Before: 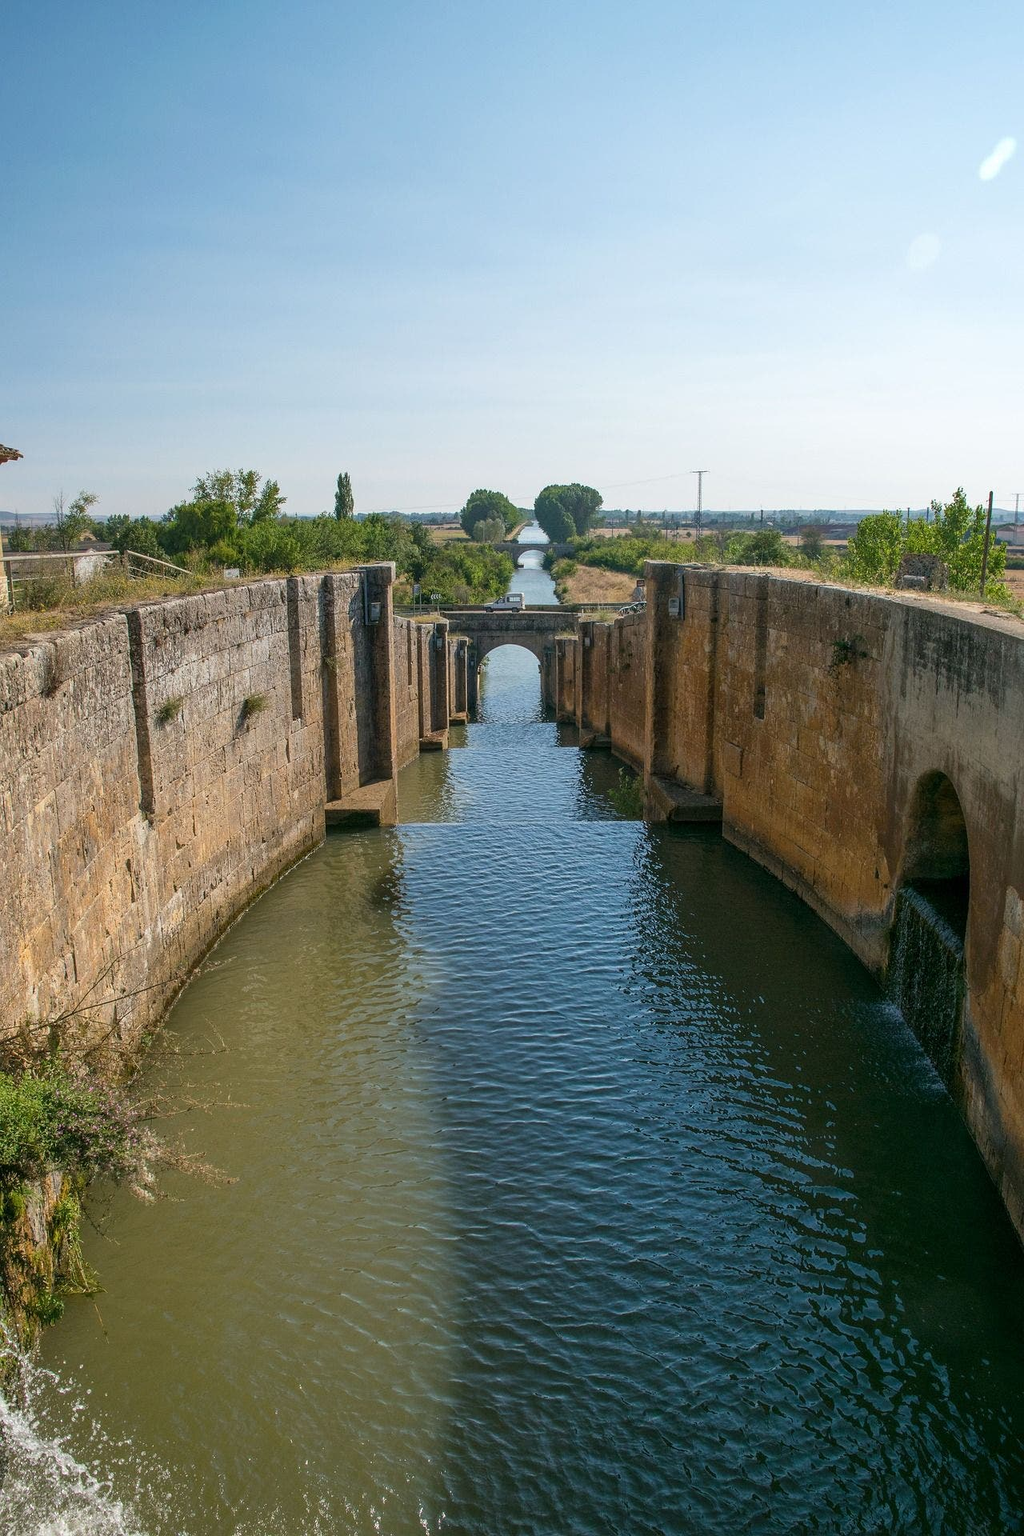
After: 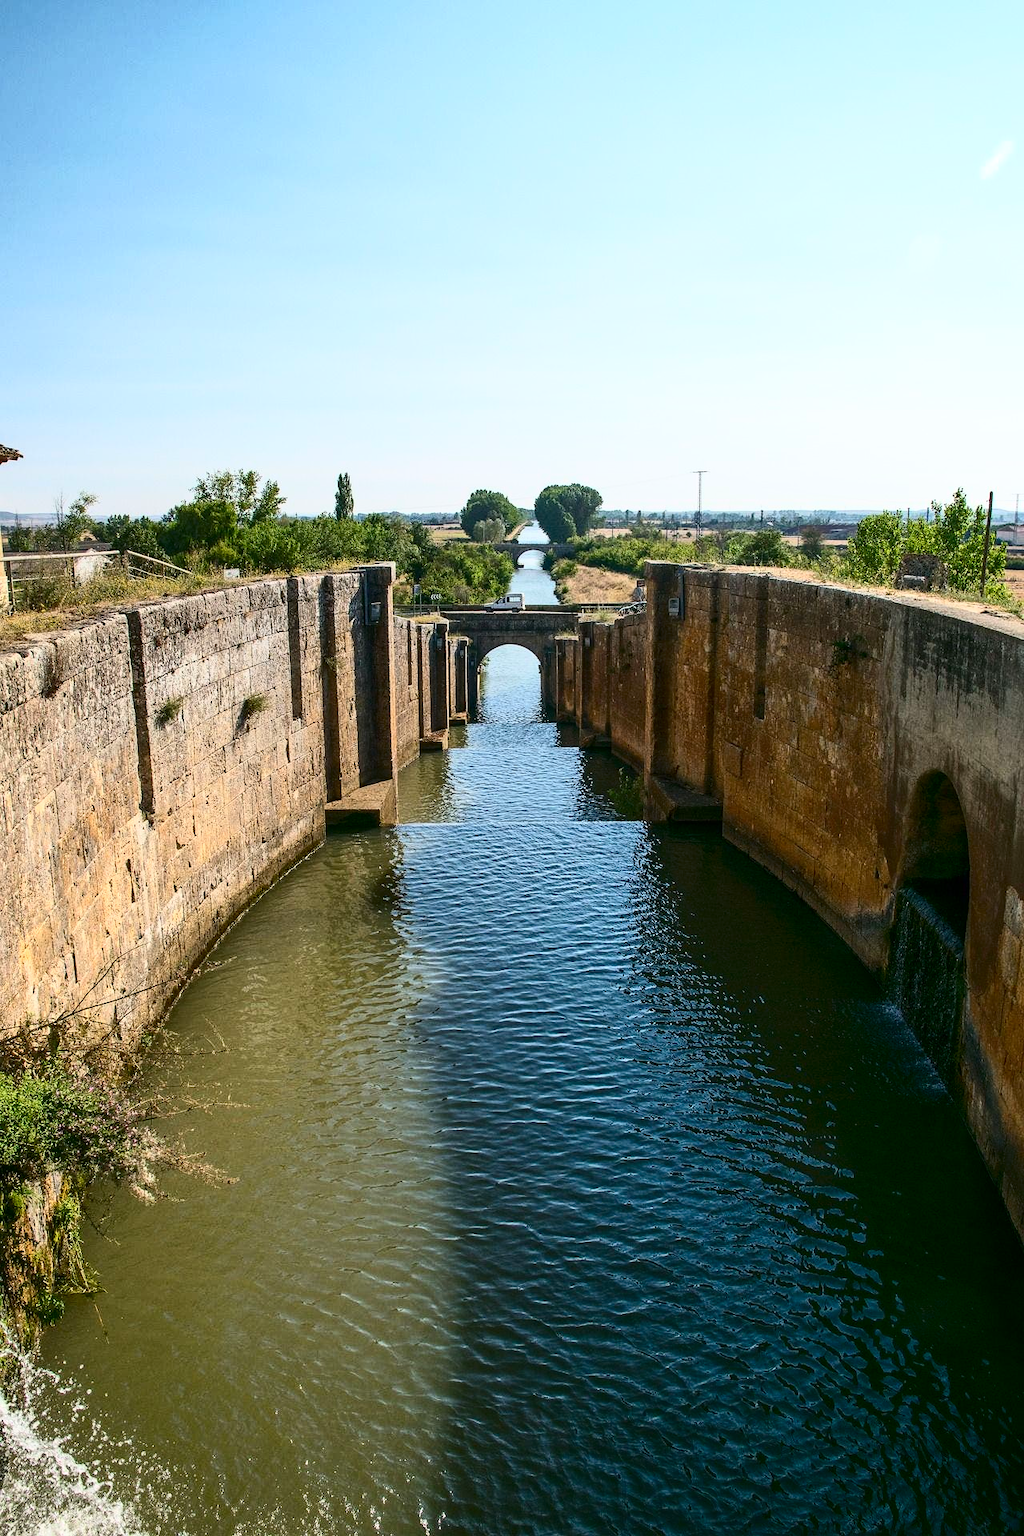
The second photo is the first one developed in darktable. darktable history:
contrast brightness saturation: contrast 0.398, brightness 0.104, saturation 0.207
